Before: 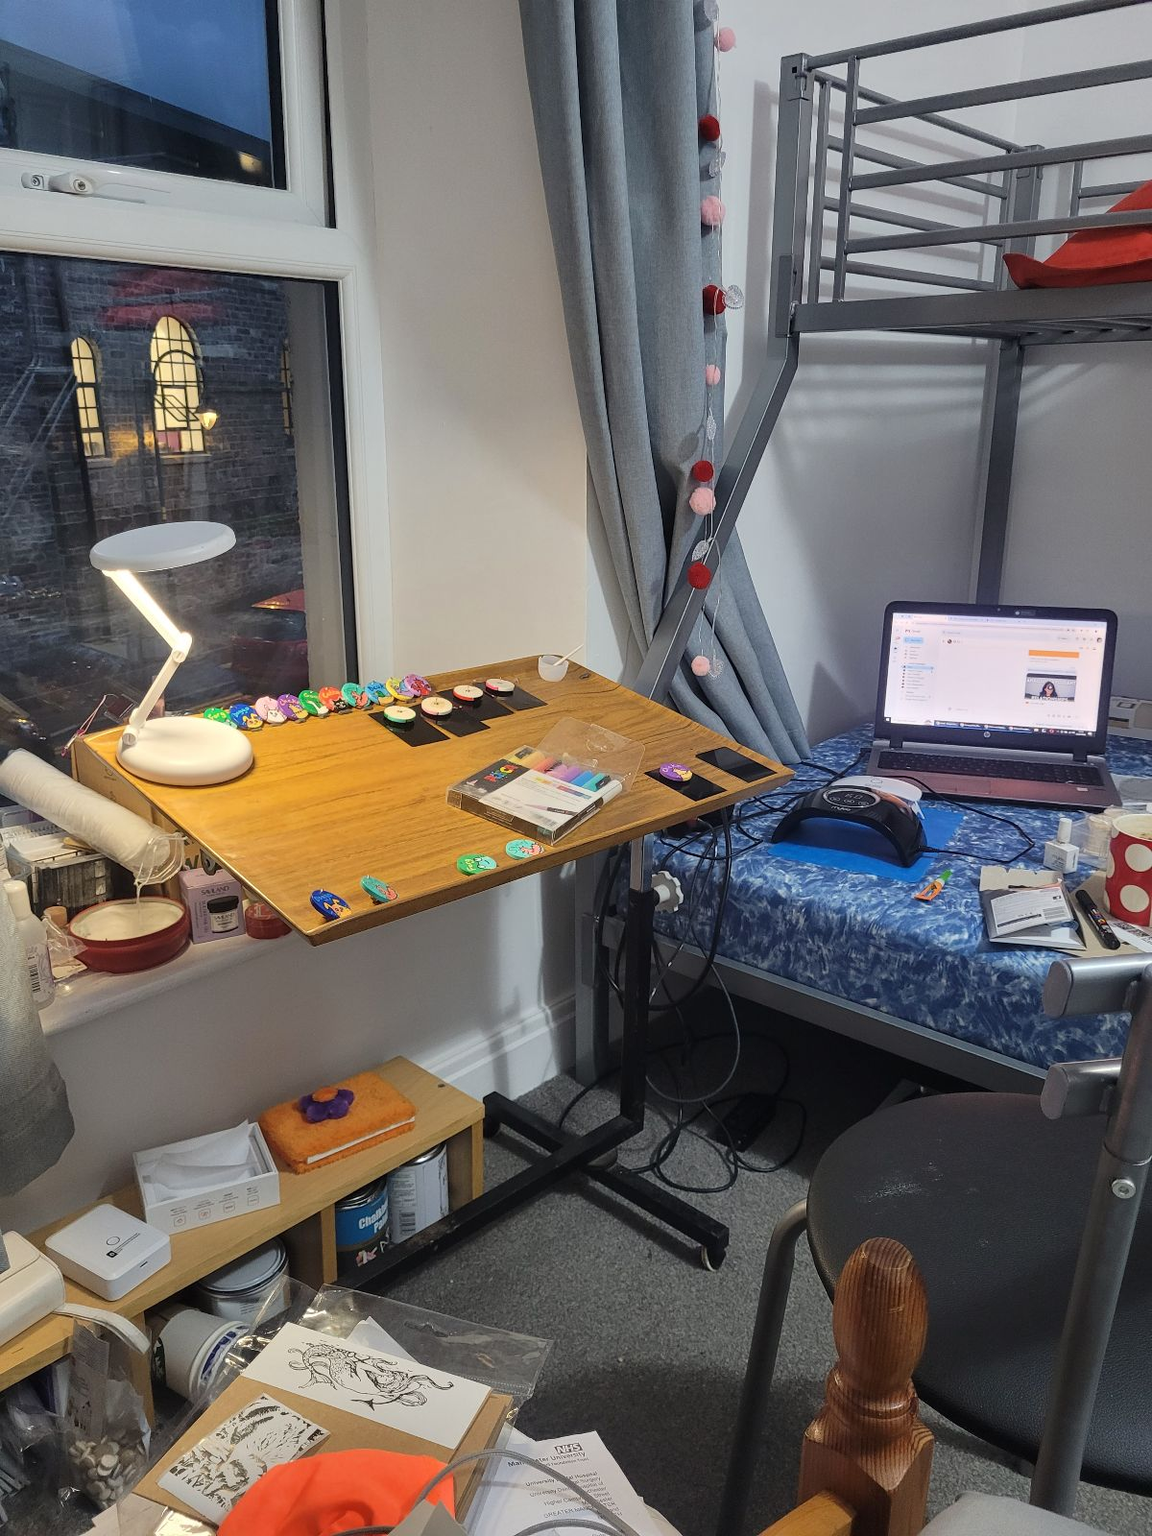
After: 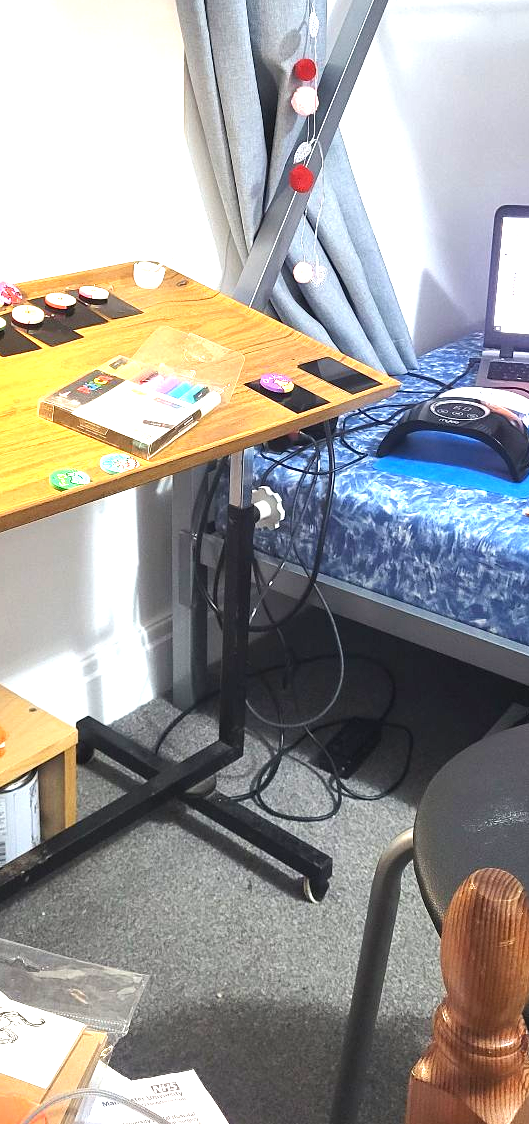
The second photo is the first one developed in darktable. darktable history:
crop: left 35.64%, top 26.323%, right 20.231%, bottom 3.409%
exposure: black level correction 0, exposure 1.747 EV, compensate highlight preservation false
